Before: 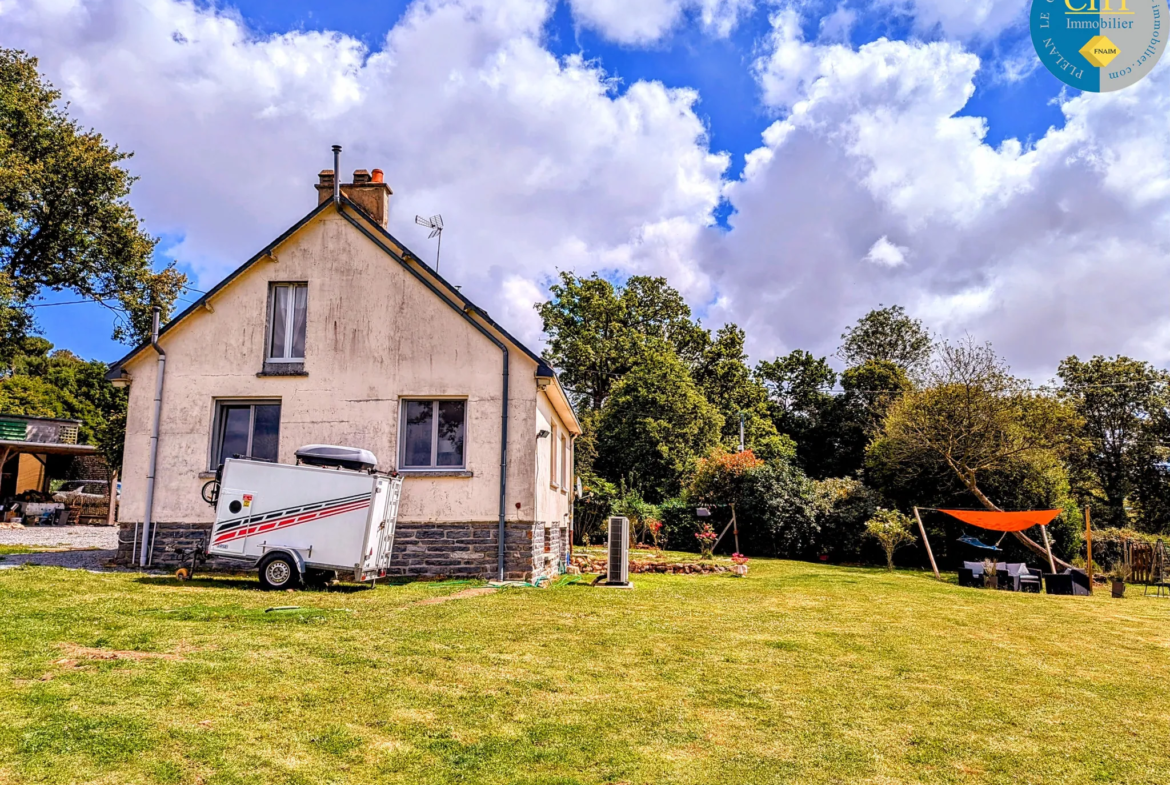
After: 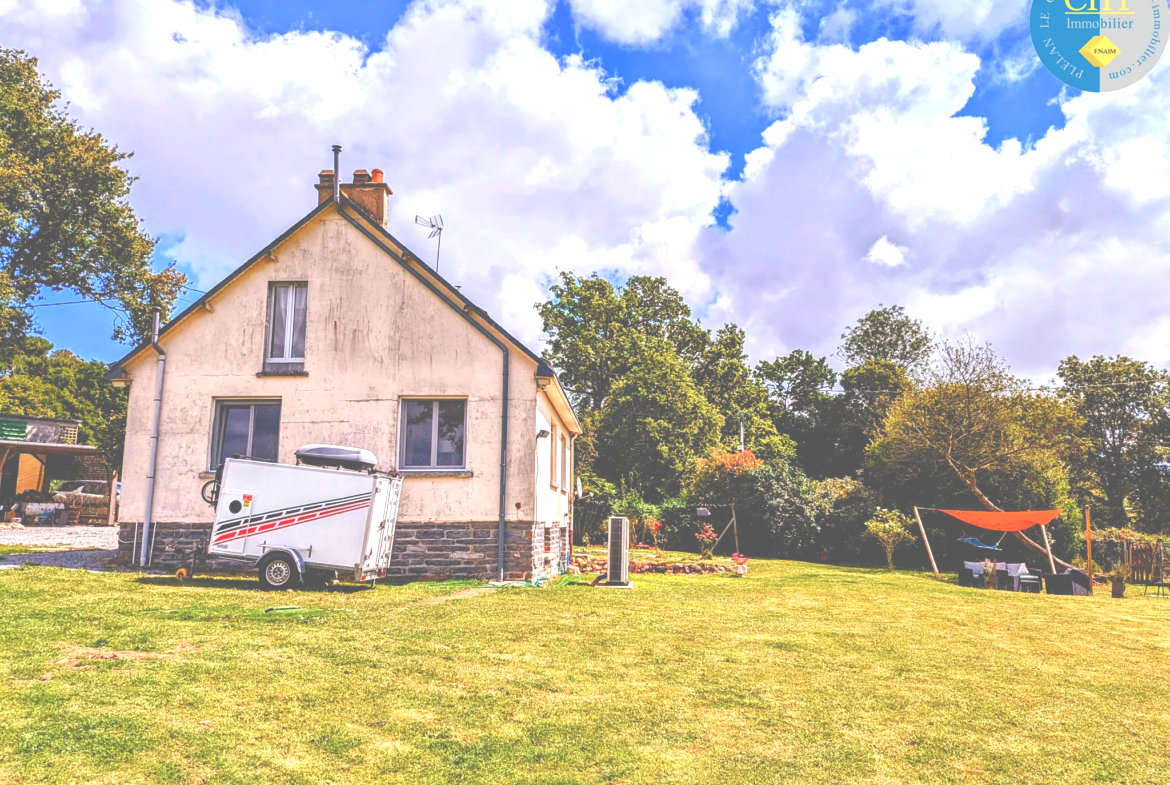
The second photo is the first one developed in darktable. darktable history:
exposure: black level correction -0.073, exposure 0.5 EV, compensate highlight preservation false
color balance rgb: perceptual saturation grading › global saturation 20%, perceptual saturation grading › highlights -25.107%, perceptual saturation grading › shadows 49.883%, global vibrance 20%
